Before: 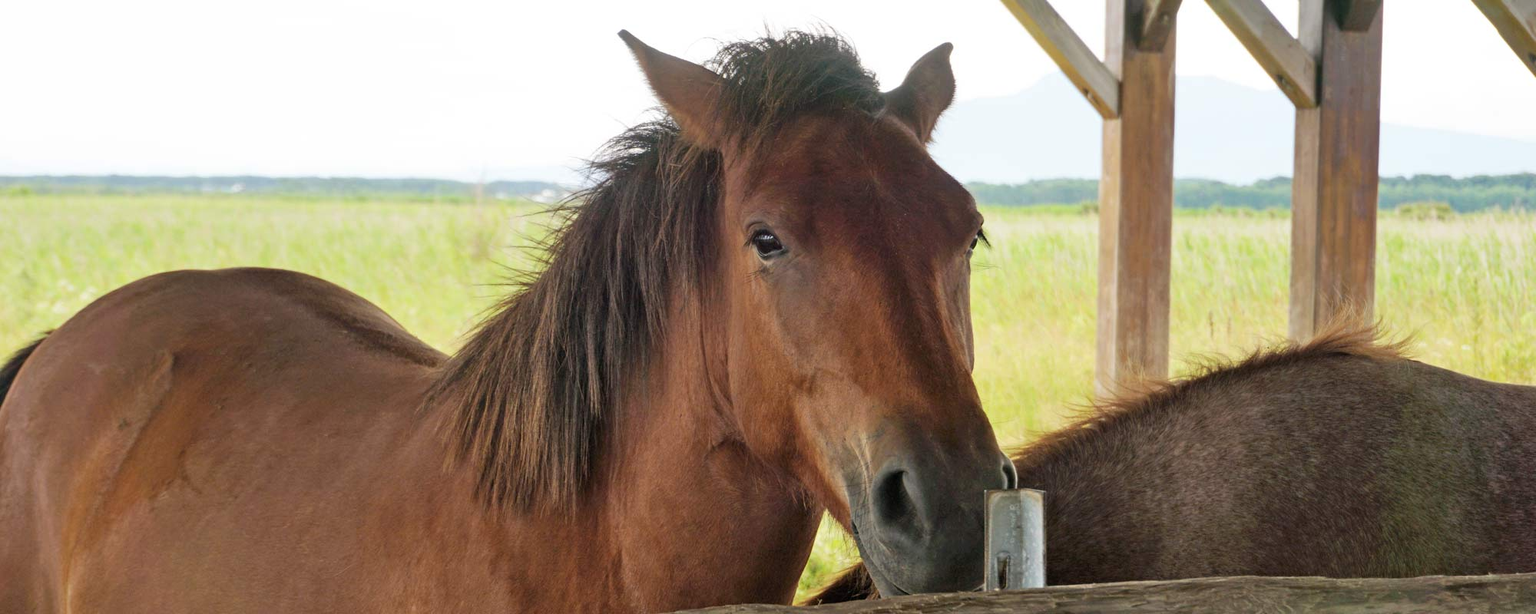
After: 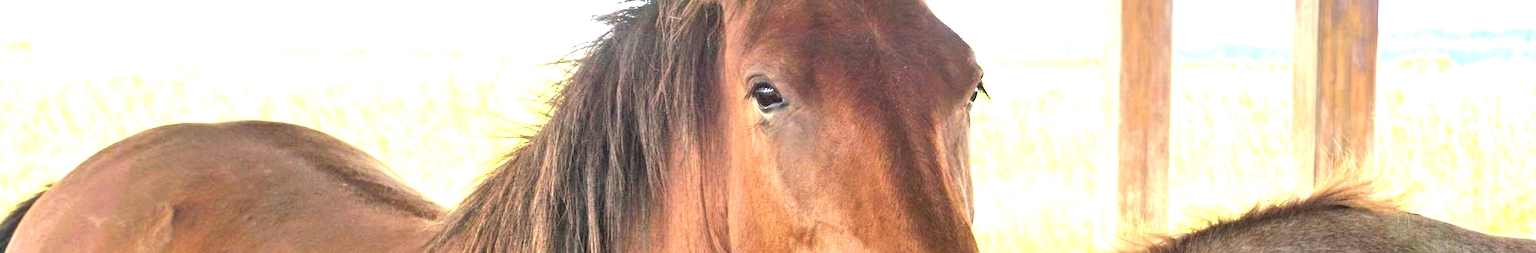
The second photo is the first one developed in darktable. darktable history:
exposure: black level correction 0, exposure 1.742 EV, compensate exposure bias true, compensate highlight preservation false
crop and rotate: top 24.024%, bottom 34.704%
